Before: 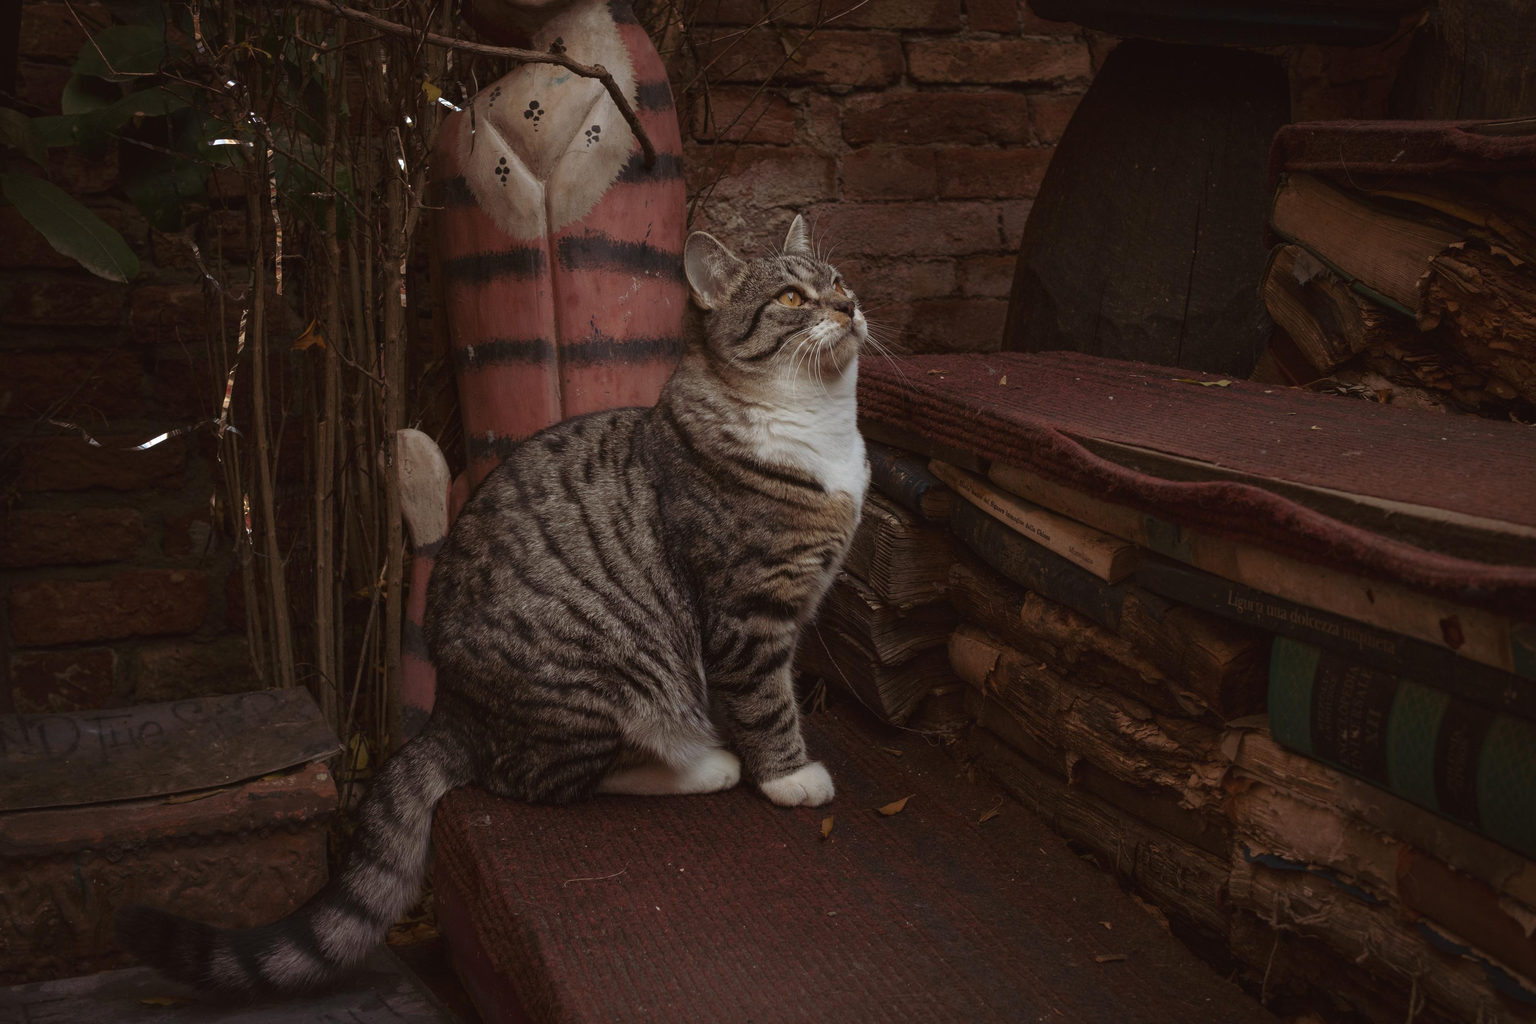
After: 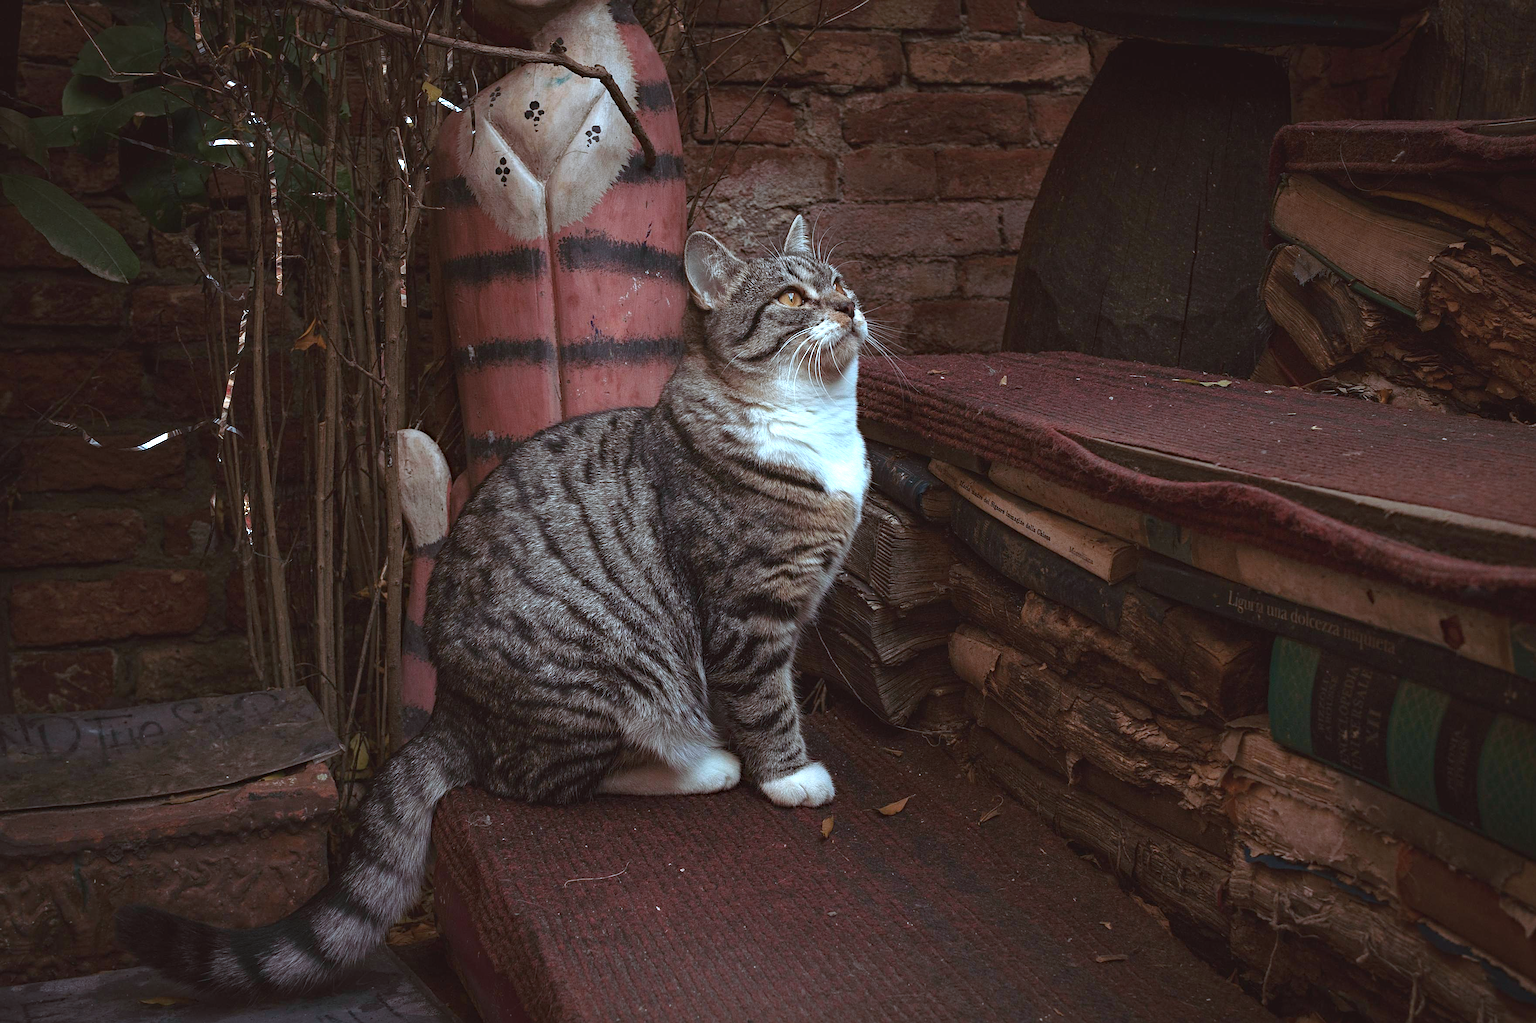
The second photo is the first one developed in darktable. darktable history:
sharpen: on, module defaults
exposure: black level correction 0, exposure 0.9 EV, compensate highlight preservation false
color correction: highlights a* -9.73, highlights b* -21.22
haze removal: compatibility mode true, adaptive false
